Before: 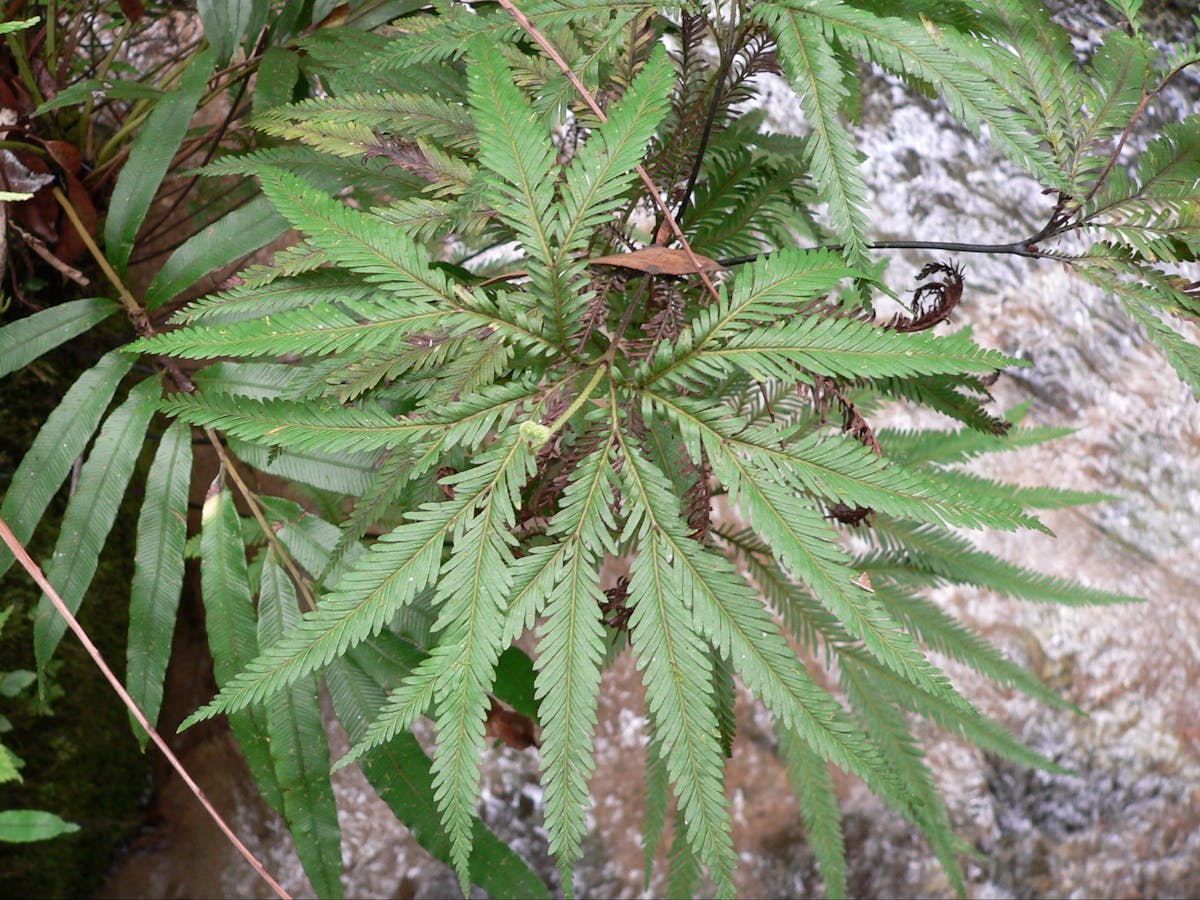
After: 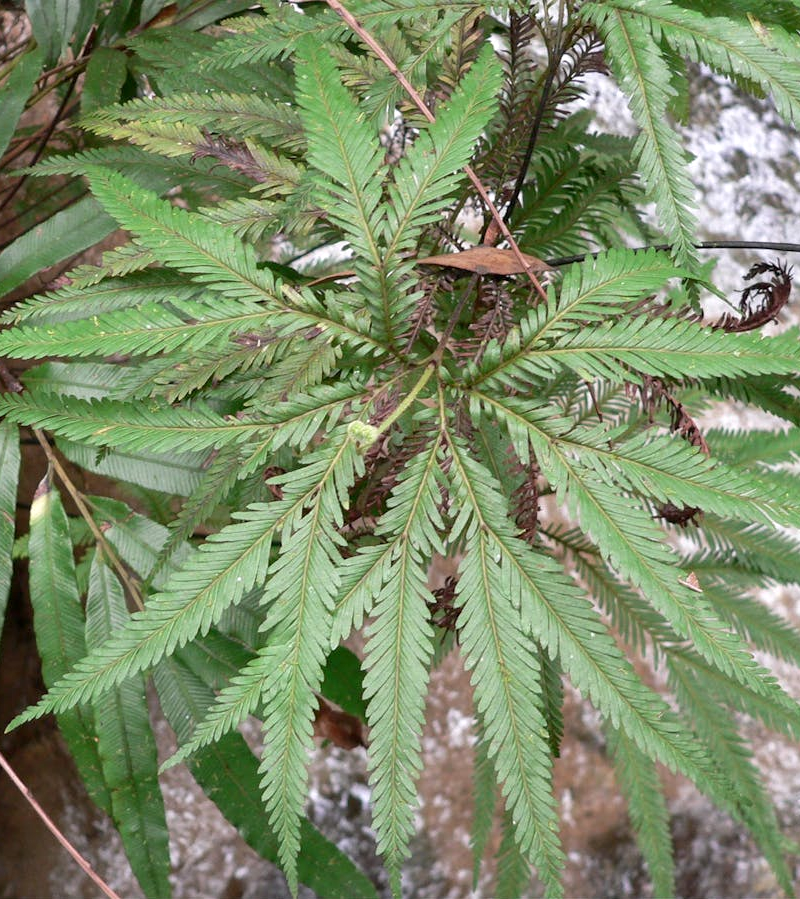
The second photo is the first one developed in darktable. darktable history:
crop and rotate: left 14.361%, right 18.952%
local contrast: highlights 107%, shadows 100%, detail 119%, midtone range 0.2
